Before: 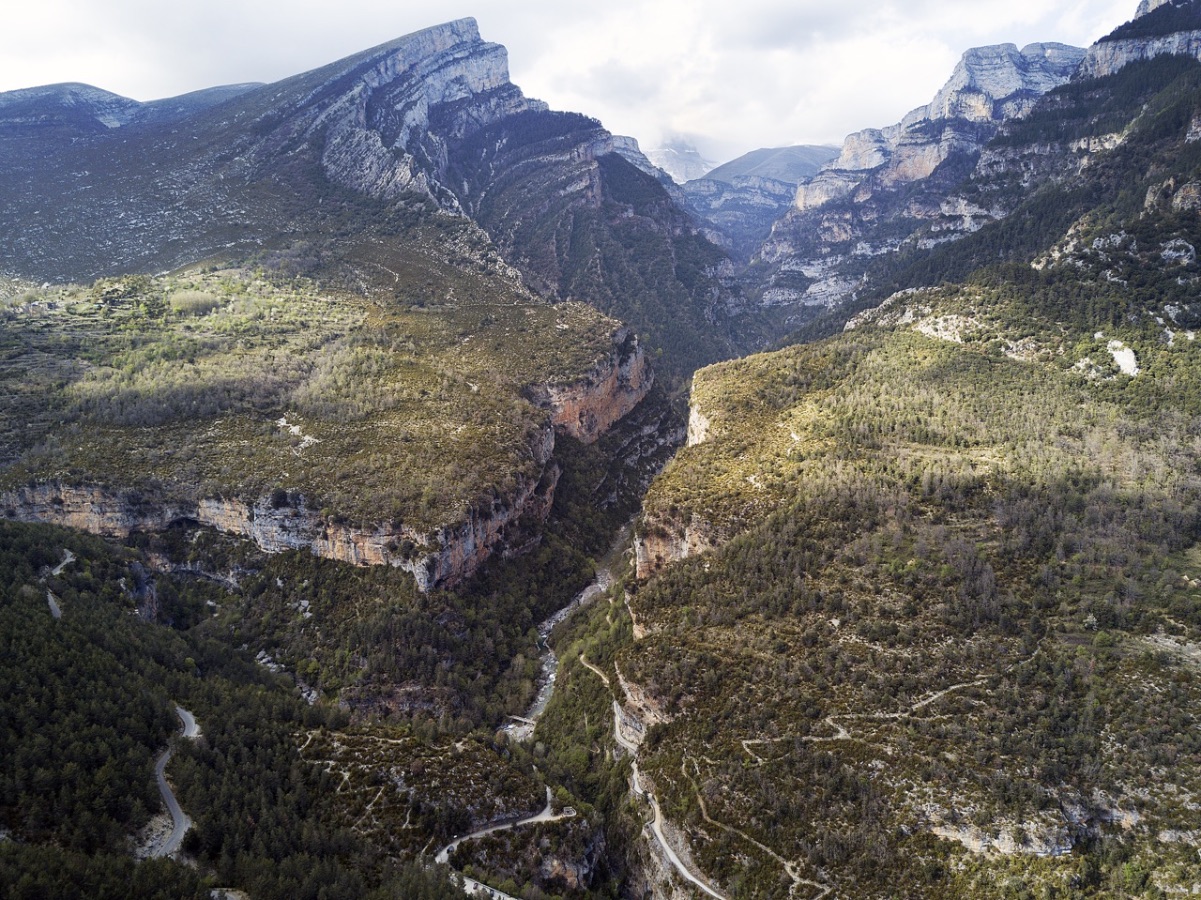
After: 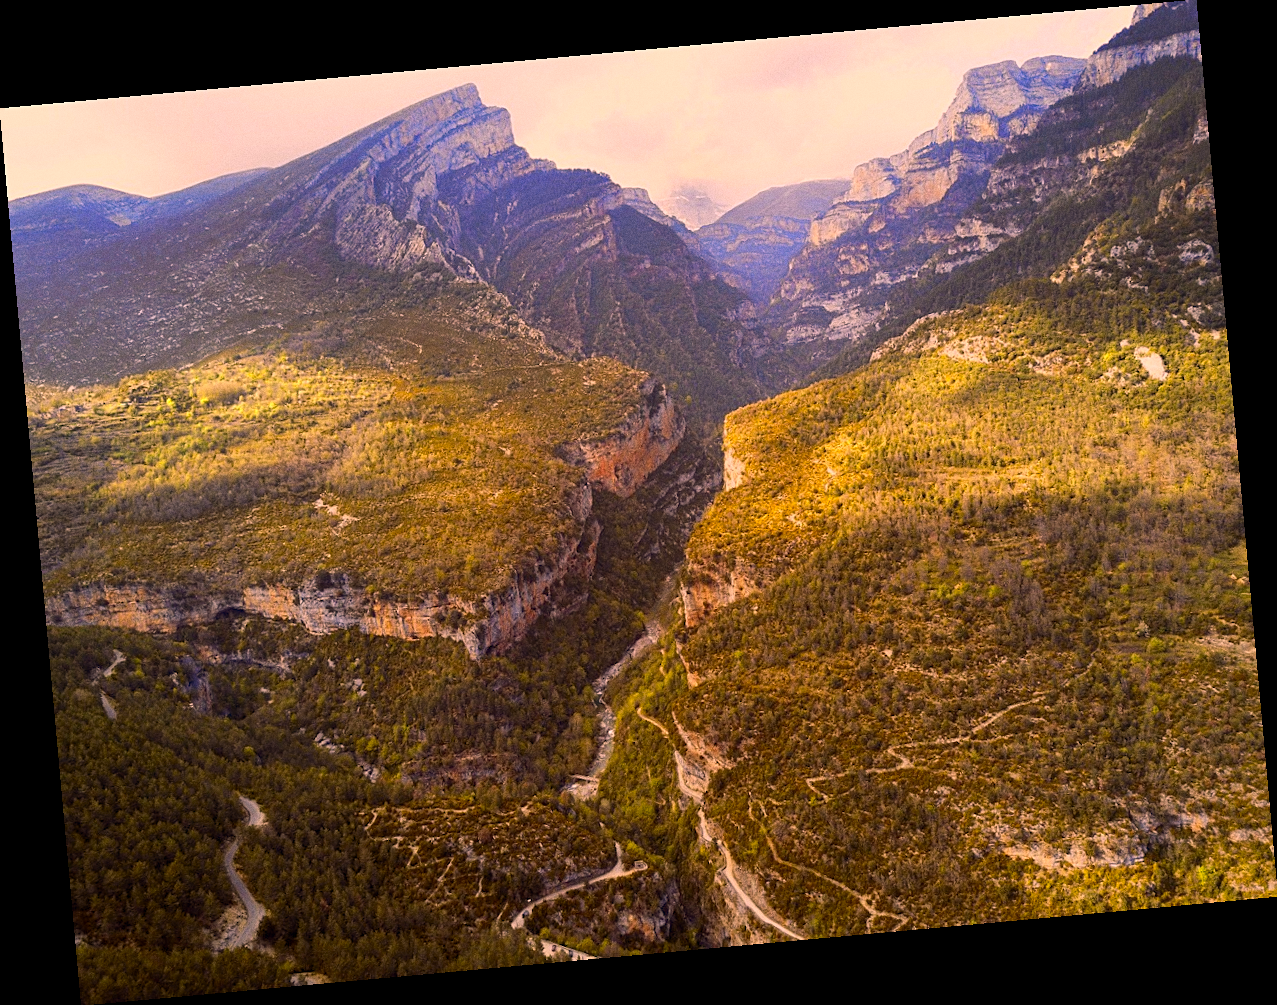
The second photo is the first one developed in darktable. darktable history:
color zones: curves: ch0 [(0, 0.485) (0.178, 0.476) (0.261, 0.623) (0.411, 0.403) (0.708, 0.603) (0.934, 0.412)]; ch1 [(0.003, 0.485) (0.149, 0.496) (0.229, 0.584) (0.326, 0.551) (0.484, 0.262) (0.757, 0.643)]
sharpen: amount 0.2
color balance rgb: shadows lift › luminance -5%, shadows lift › chroma 1.1%, shadows lift › hue 219°, power › luminance 10%, power › chroma 2.83%, power › hue 60°, highlights gain › chroma 4.52%, highlights gain › hue 33.33°, saturation formula JzAzBz (2021)
exposure: compensate highlight preservation false
grain: coarseness 0.09 ISO
contrast brightness saturation: saturation 0.5
rotate and perspective: rotation -5.2°, automatic cropping off
color balance: contrast fulcrum 17.78%
